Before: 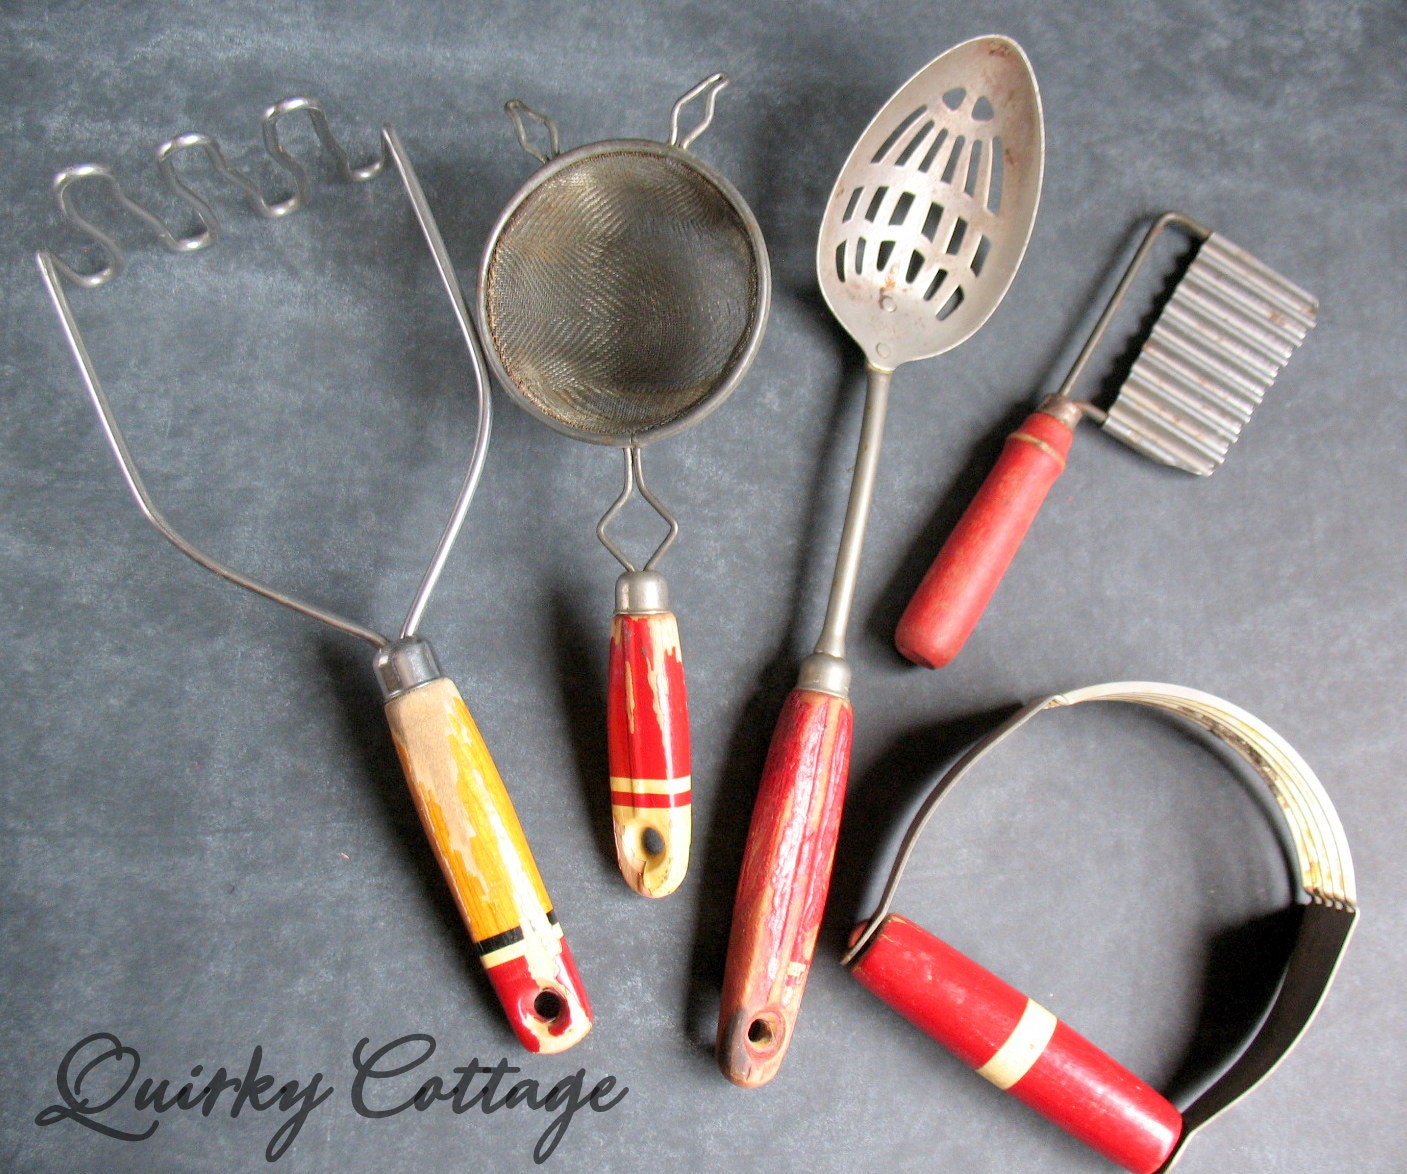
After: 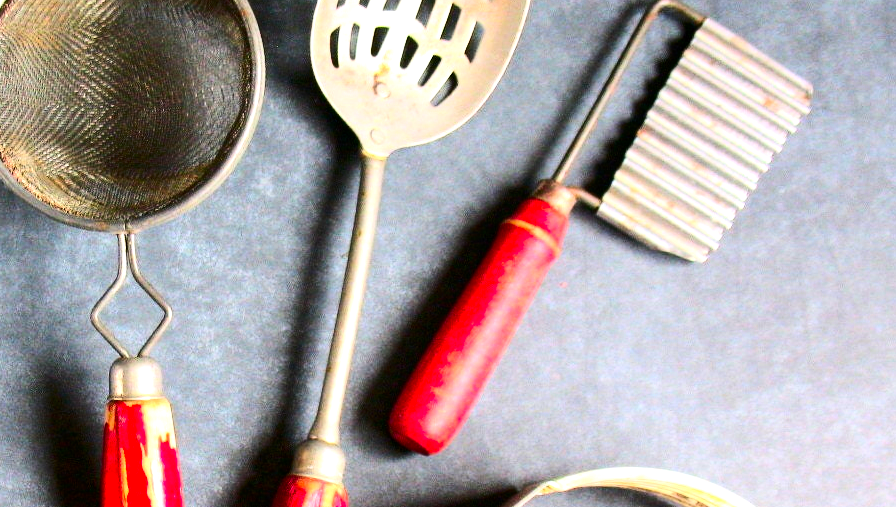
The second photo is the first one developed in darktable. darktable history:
crop: left 36.005%, top 18.293%, right 0.31%, bottom 38.444%
tone equalizer: -8 EV -0.75 EV, -7 EV -0.7 EV, -6 EV -0.6 EV, -5 EV -0.4 EV, -3 EV 0.4 EV, -2 EV 0.6 EV, -1 EV 0.7 EV, +0 EV 0.75 EV, edges refinement/feathering 500, mask exposure compensation -1.57 EV, preserve details no
contrast brightness saturation: contrast 0.26, brightness 0.02, saturation 0.87
